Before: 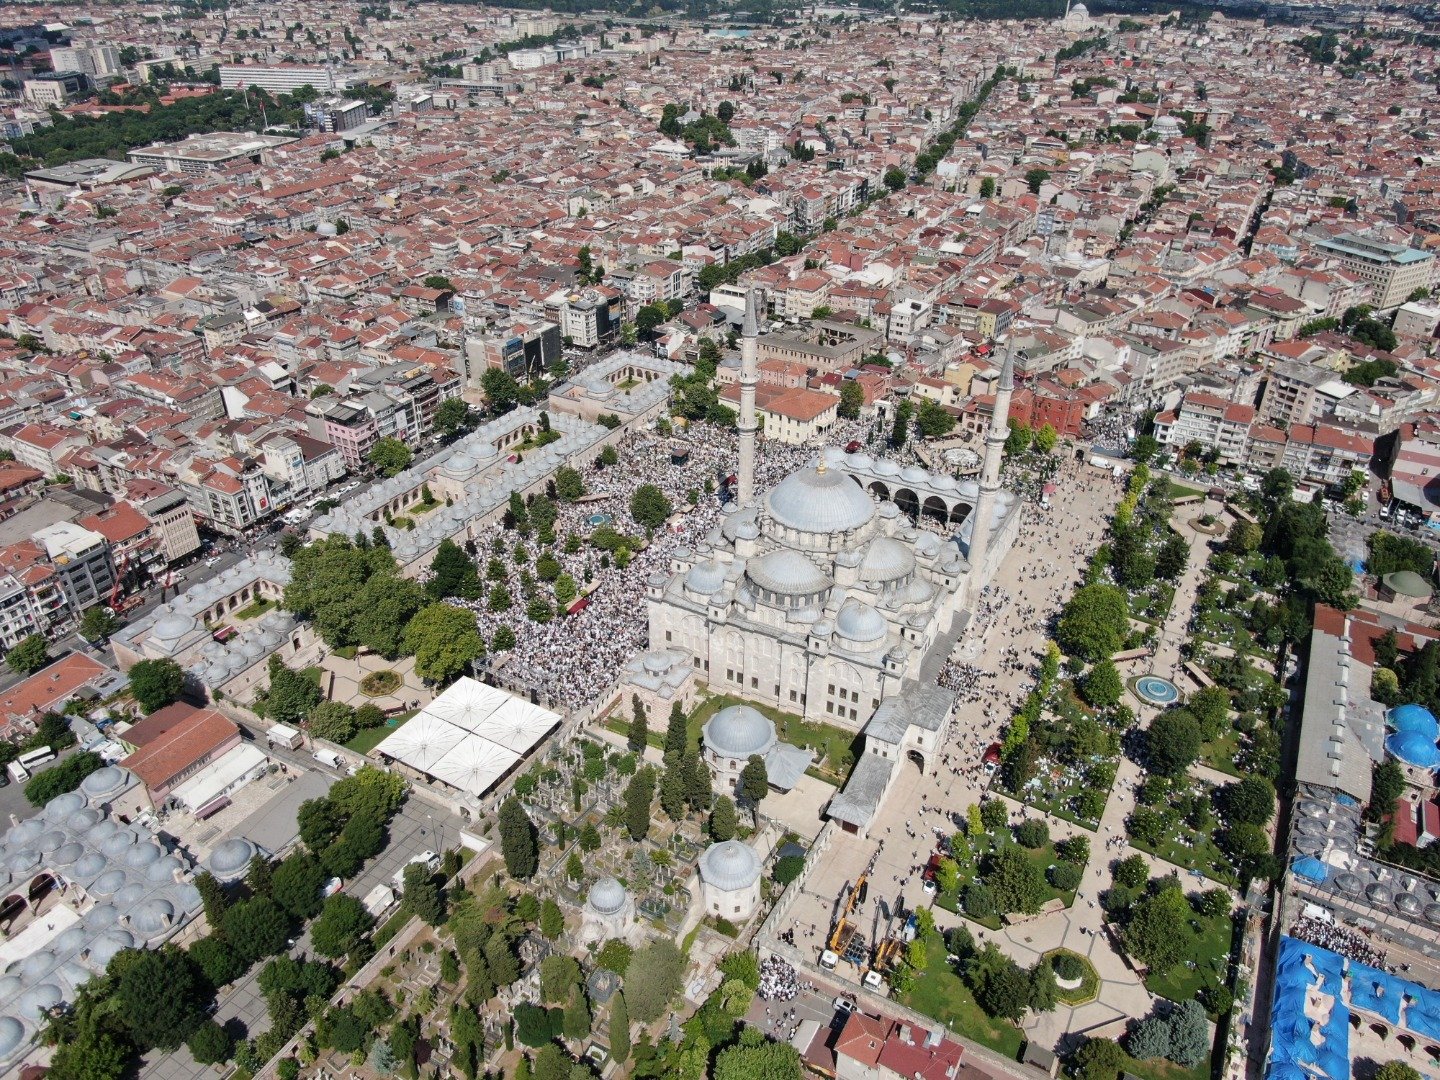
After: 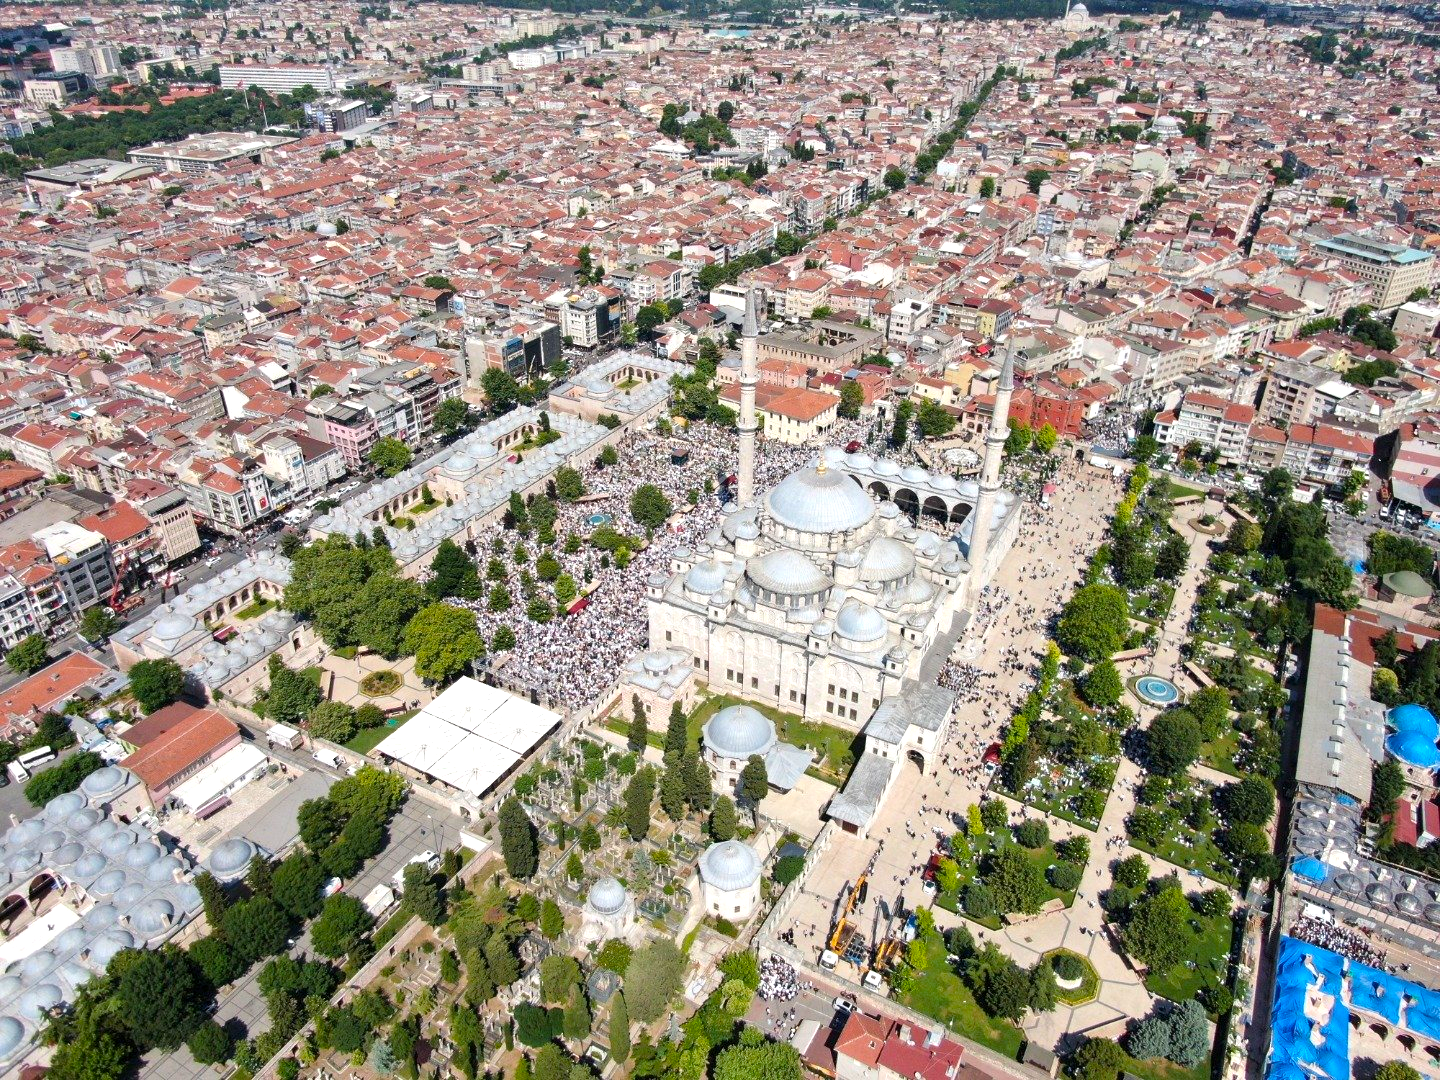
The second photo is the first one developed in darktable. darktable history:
color balance rgb: perceptual saturation grading › global saturation 19.778%, global vibrance 20%
exposure: black level correction 0.001, exposure 0.499 EV, compensate exposure bias true, compensate highlight preservation false
